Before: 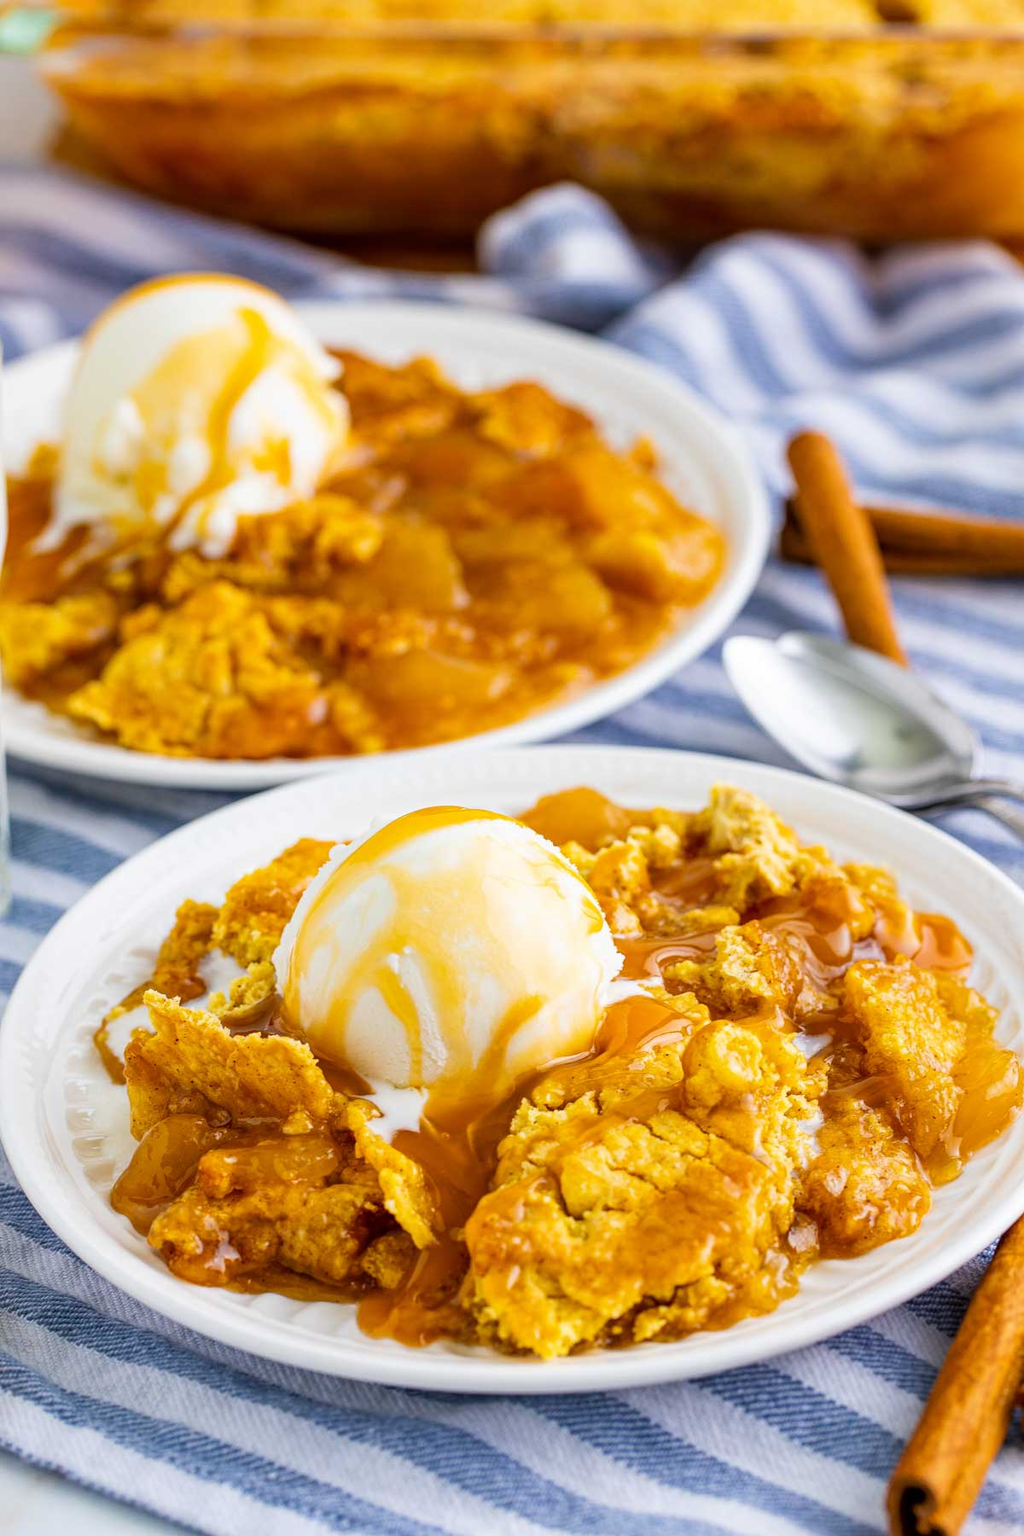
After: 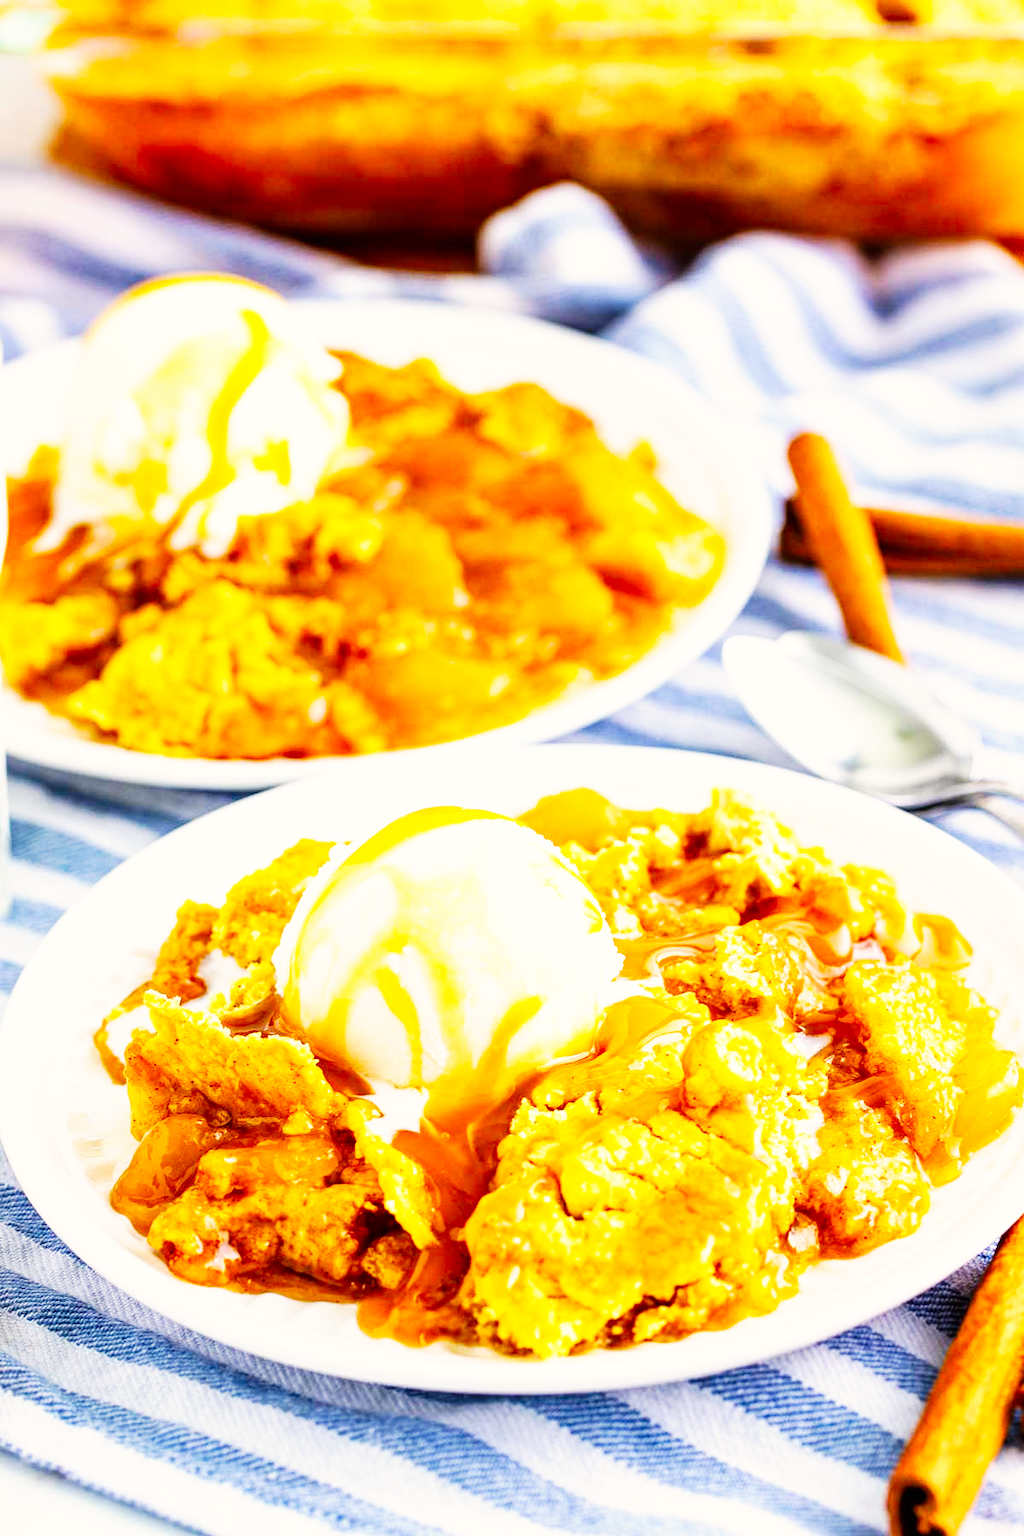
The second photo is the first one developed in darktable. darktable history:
base curve: curves: ch0 [(0, 0) (0.007, 0.004) (0.027, 0.03) (0.046, 0.07) (0.207, 0.54) (0.442, 0.872) (0.673, 0.972) (1, 1)], preserve colors none
color correction: highlights a* 0.539, highlights b* 2.88, saturation 1.1
